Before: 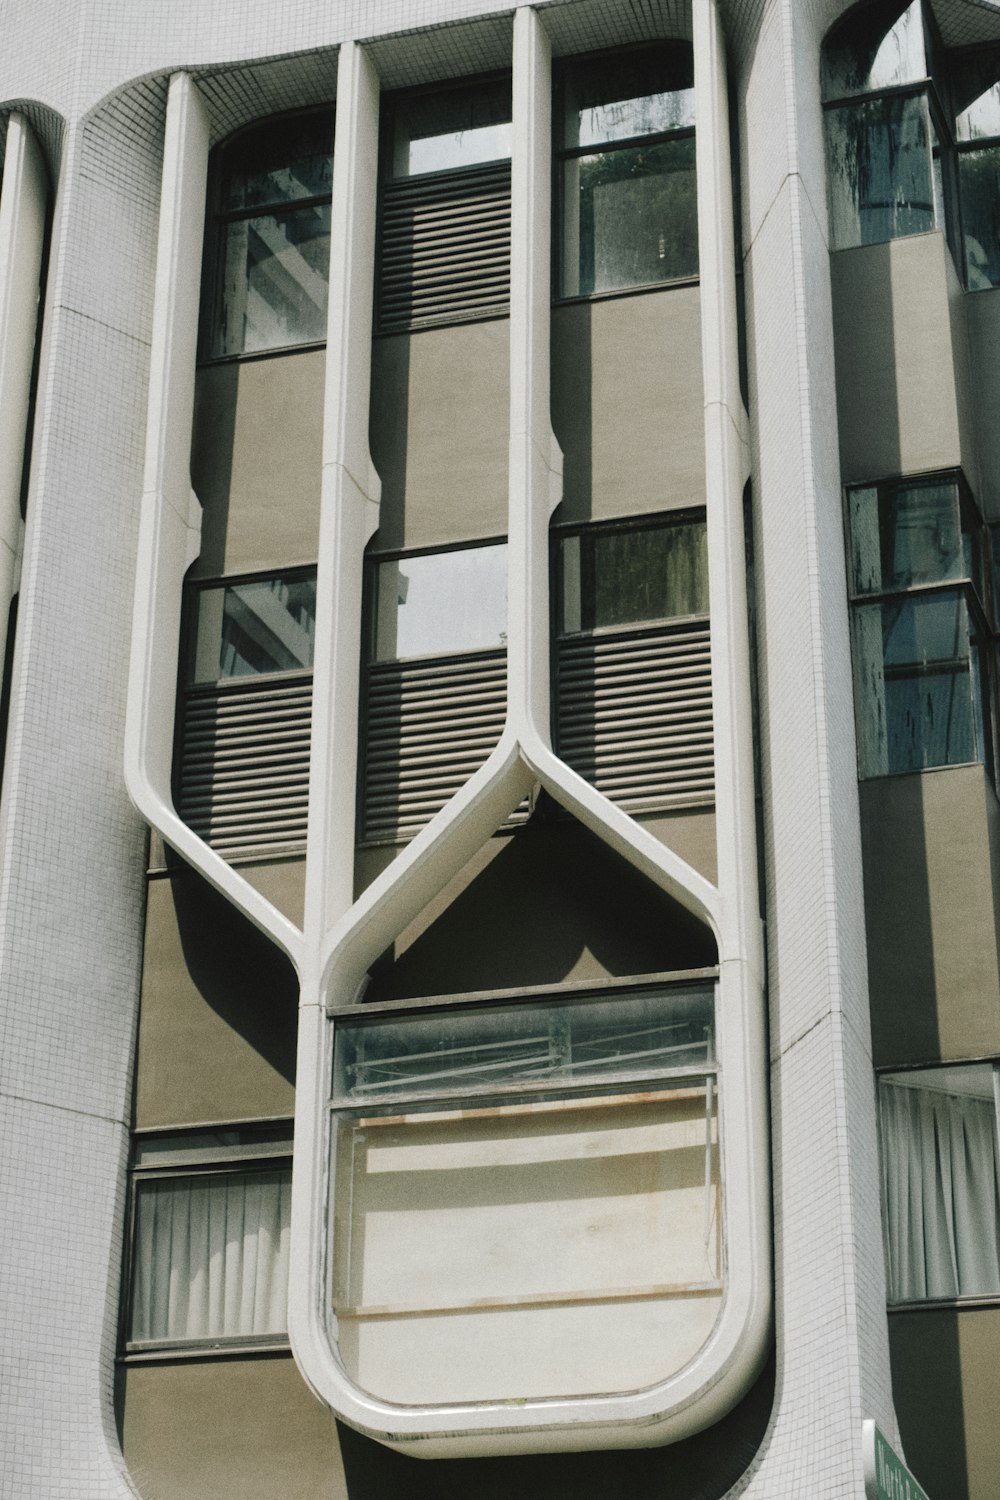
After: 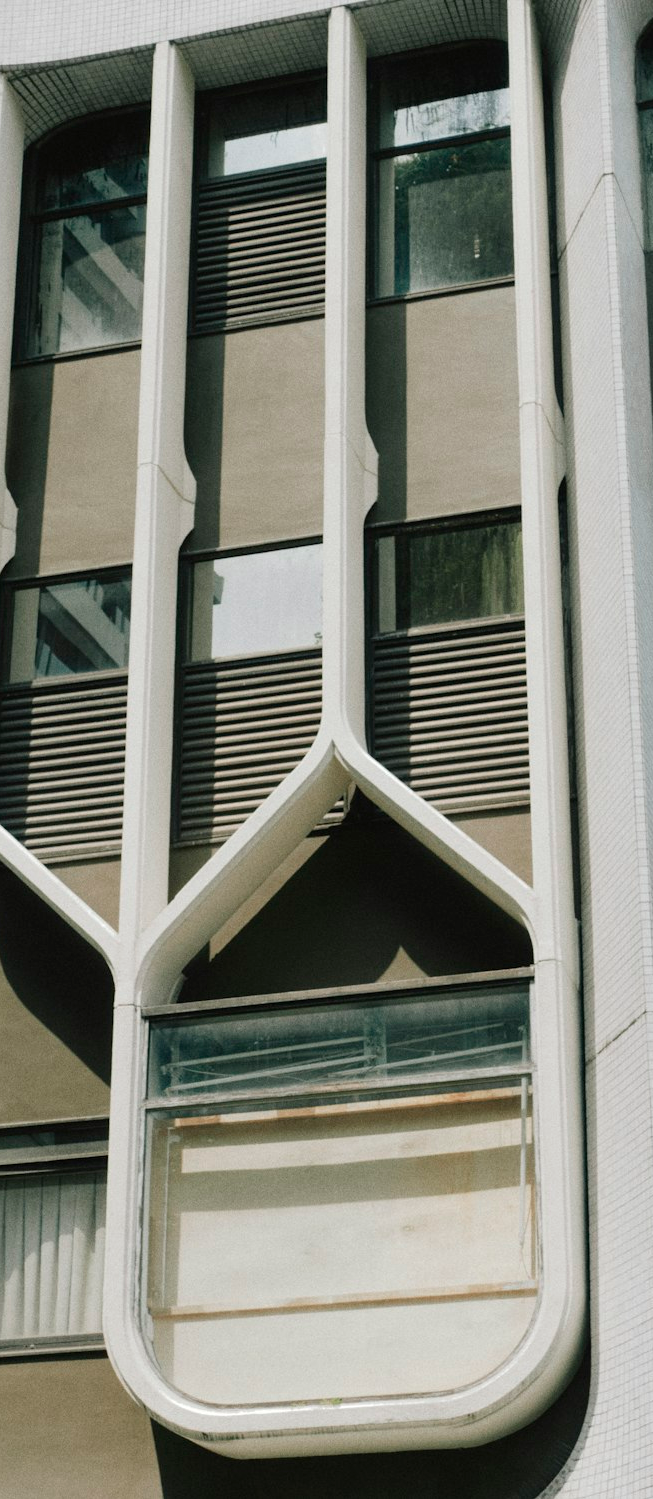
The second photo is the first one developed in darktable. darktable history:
crop and rotate: left 18.562%, right 16.075%
